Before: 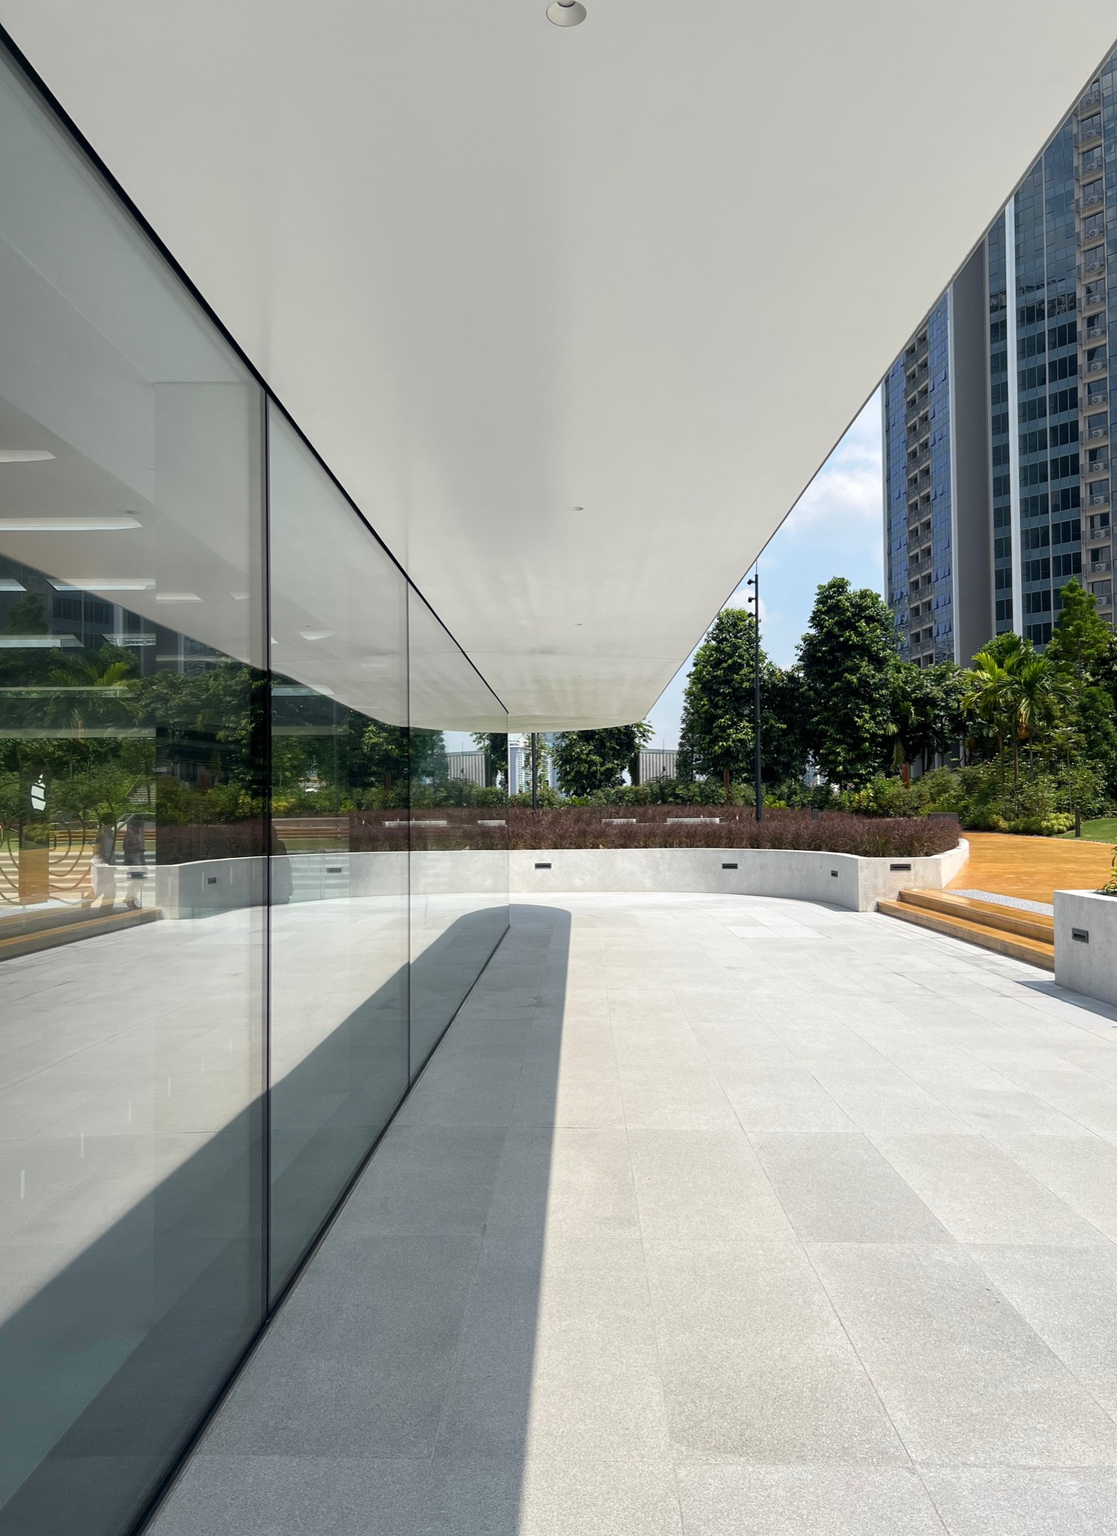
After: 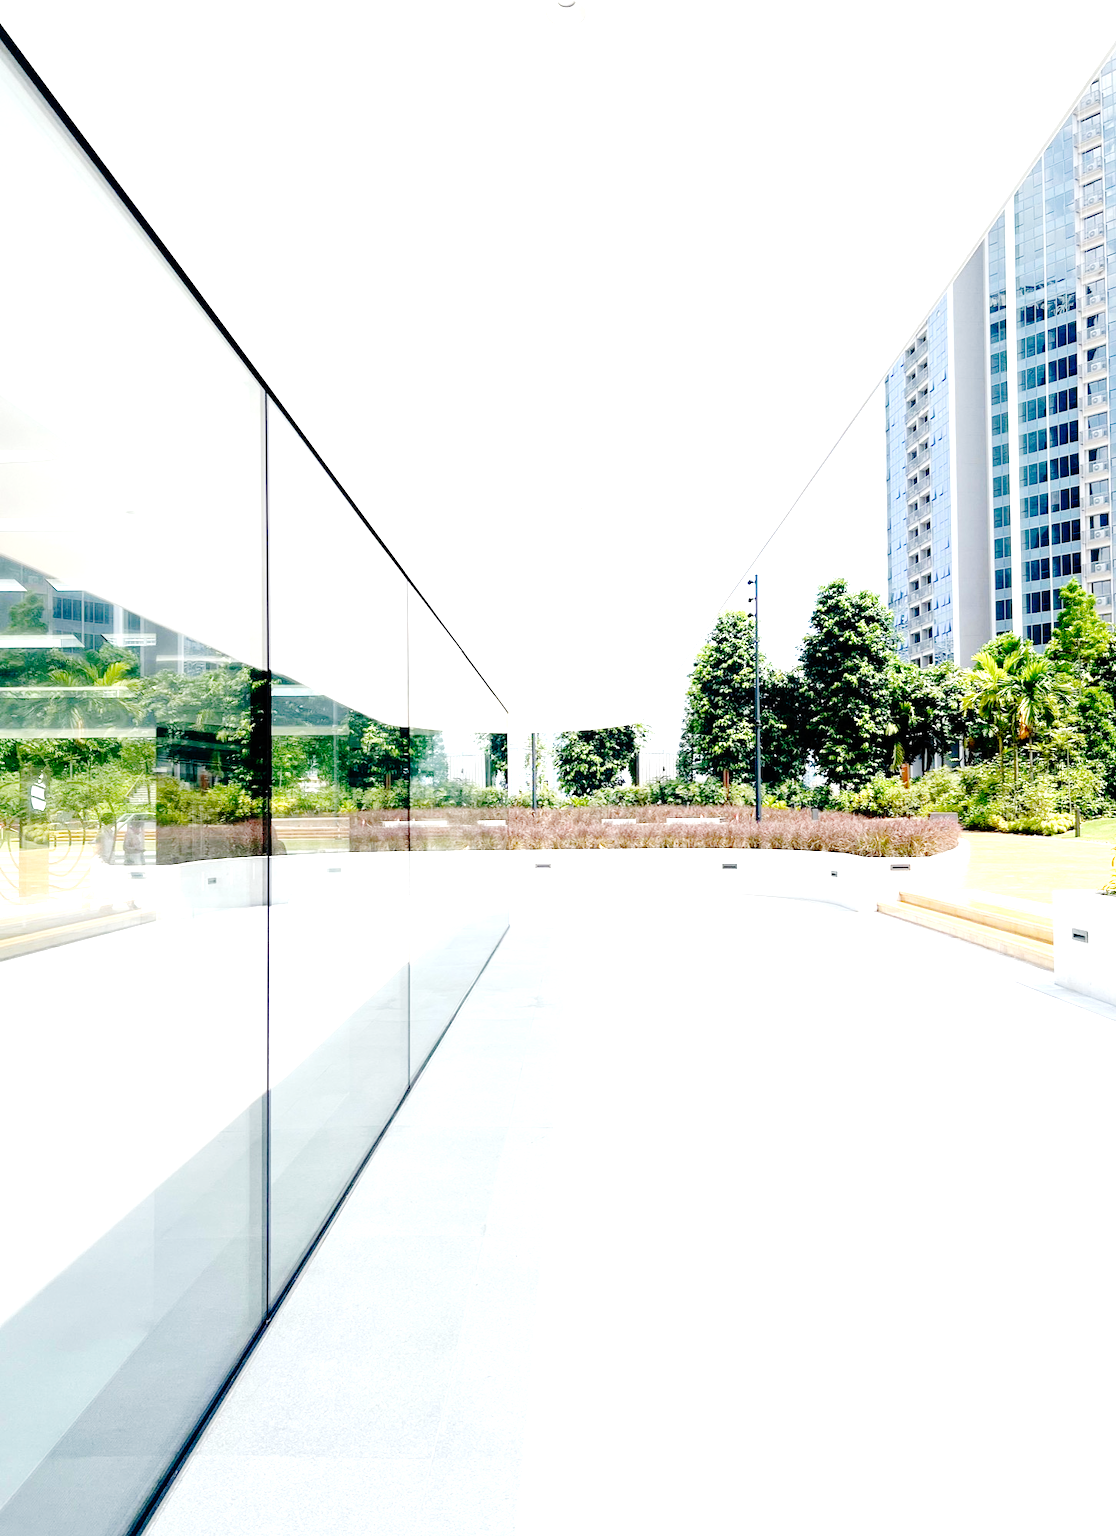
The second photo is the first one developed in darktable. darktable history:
base curve: curves: ch0 [(0, 0) (0.036, 0.01) (0.123, 0.254) (0.258, 0.504) (0.507, 0.748) (1, 1)], preserve colors none
exposure: exposure 2.25 EV, compensate highlight preservation false
